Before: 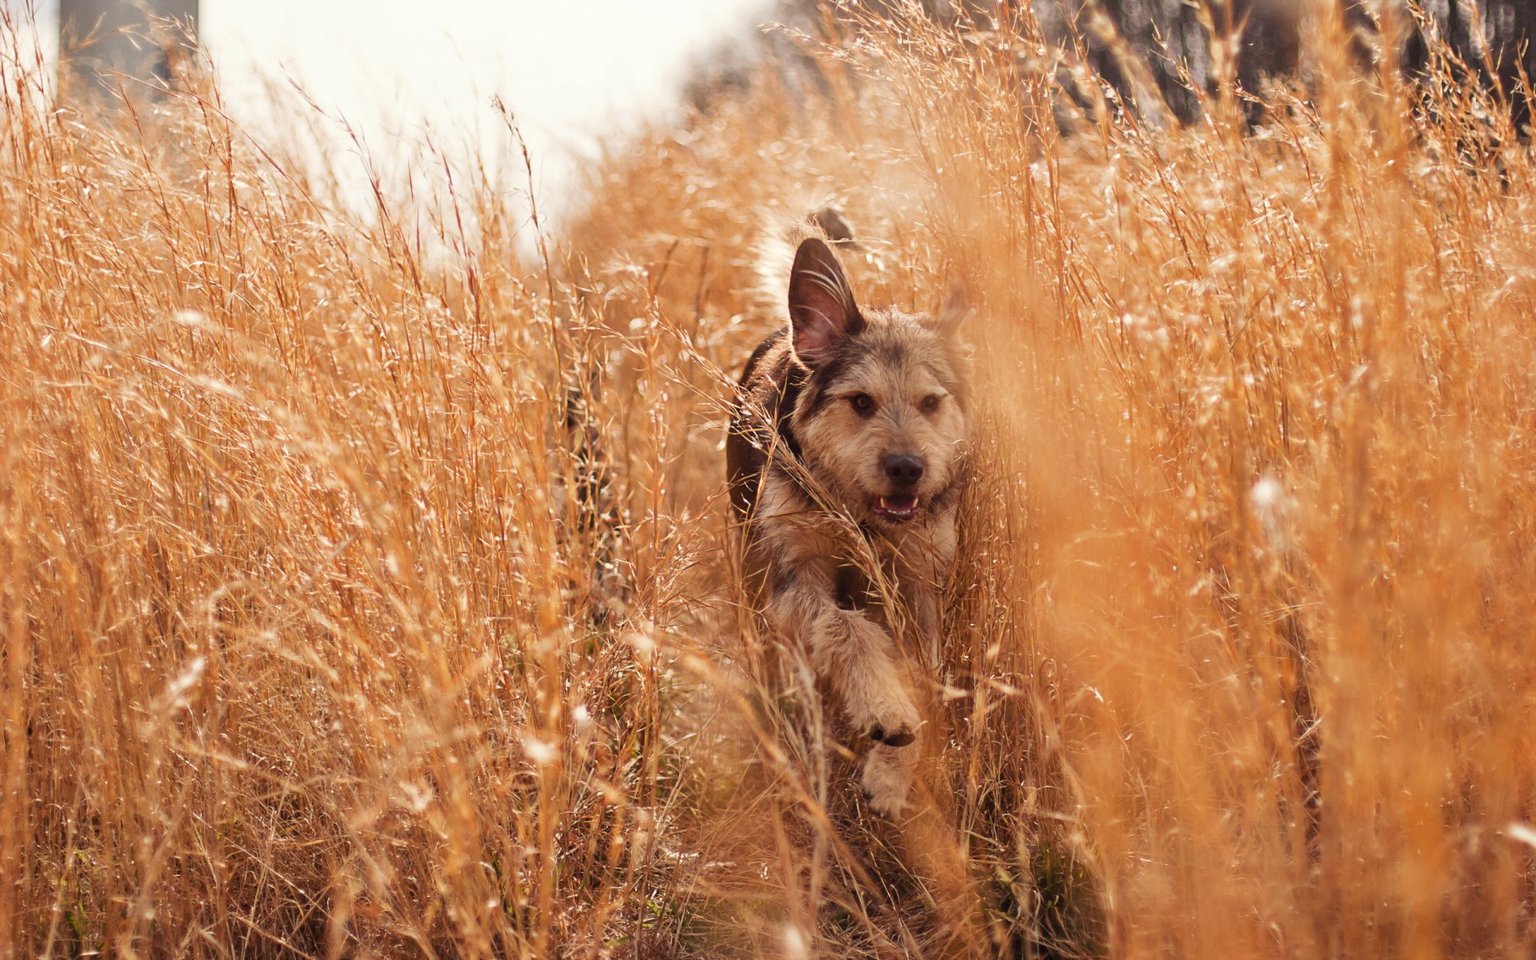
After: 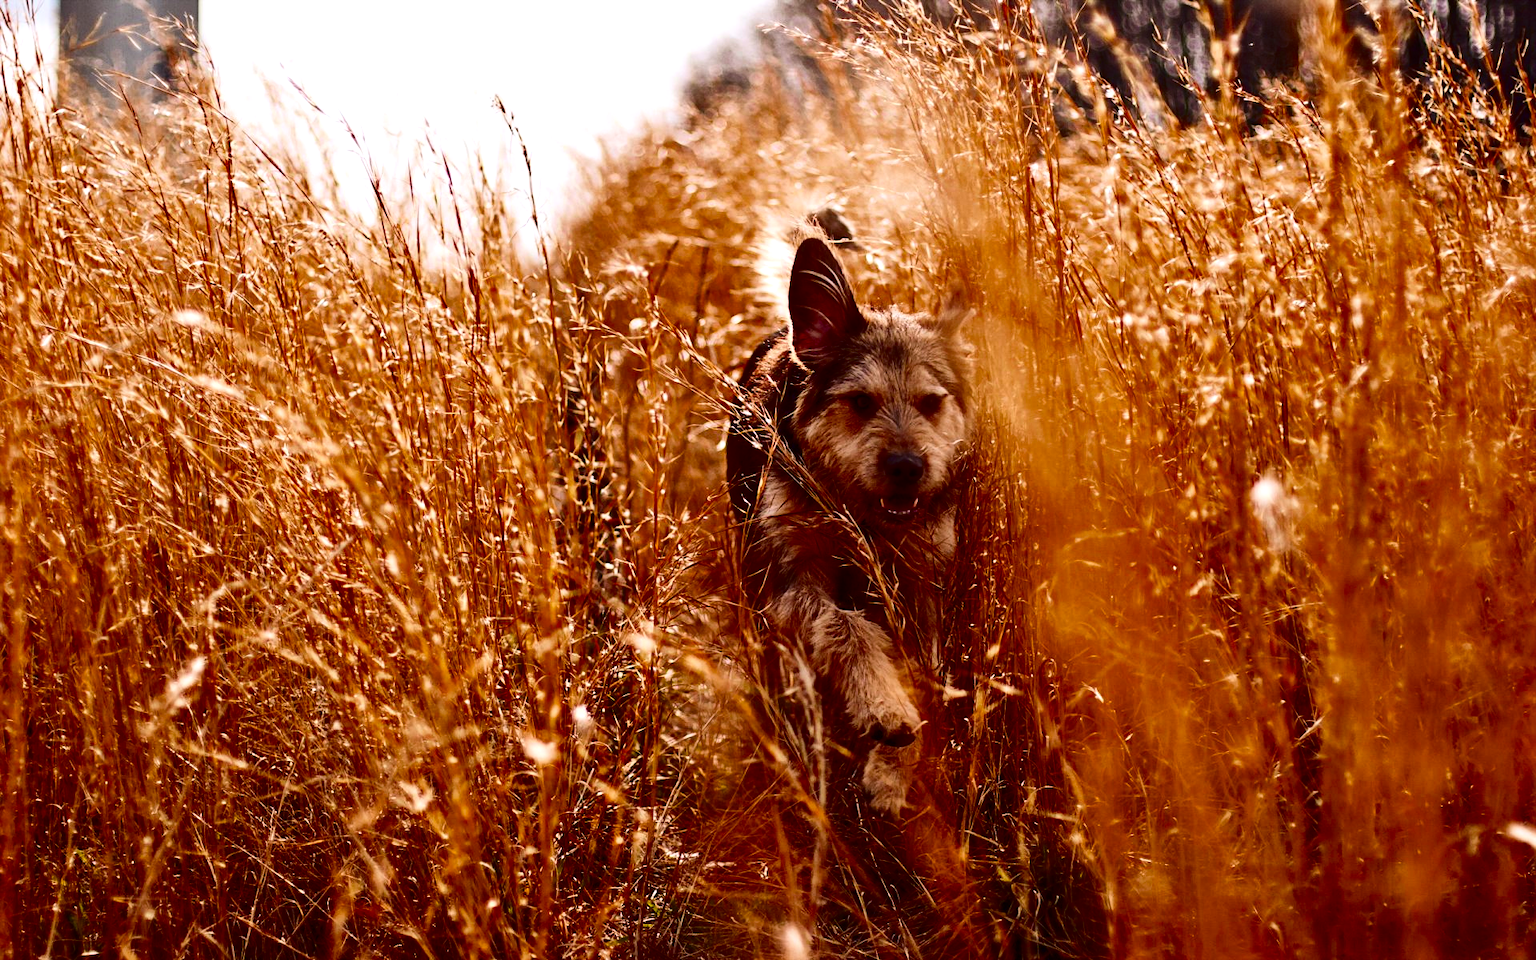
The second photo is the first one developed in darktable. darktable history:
color calibration: illuminant as shot in camera, x 0.358, y 0.373, temperature 4628.91 K
color balance rgb: perceptual saturation grading › global saturation 25.654%, global vibrance 6.469%, contrast 13.144%, saturation formula JzAzBz (2021)
contrast brightness saturation: contrast 0.243, brightness -0.234, saturation 0.136
shadows and highlights: shadows 32.25, highlights -32.78, soften with gaussian
